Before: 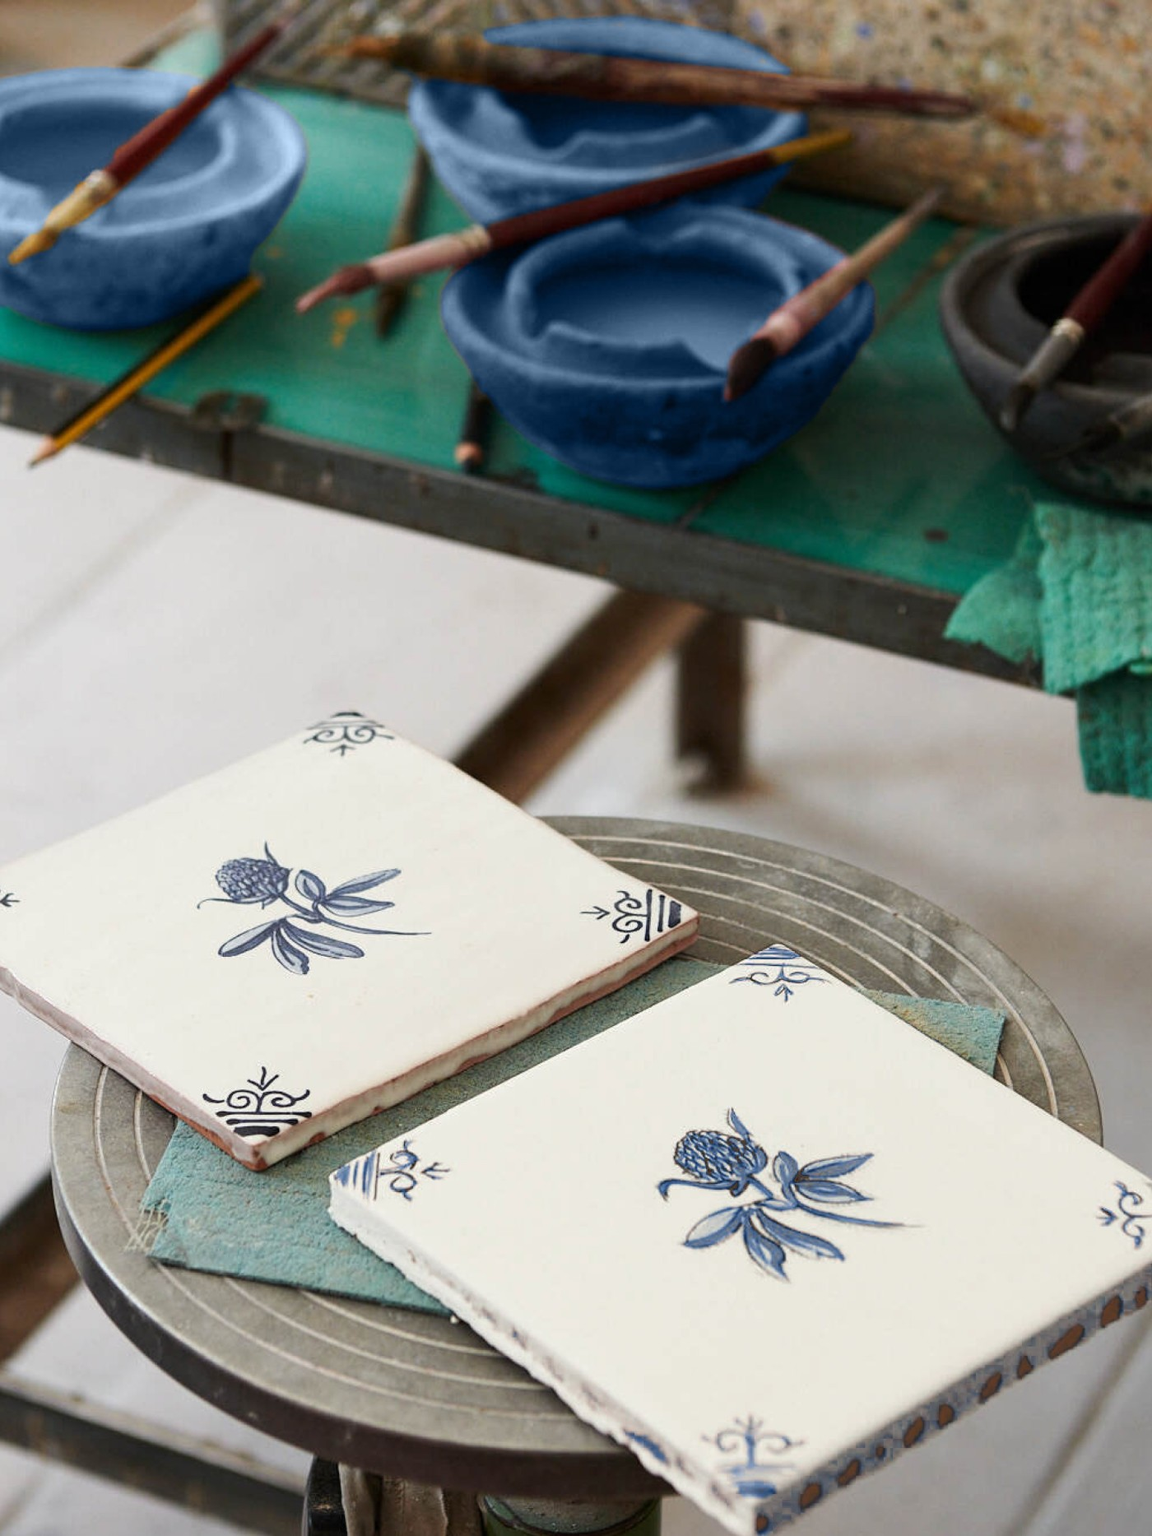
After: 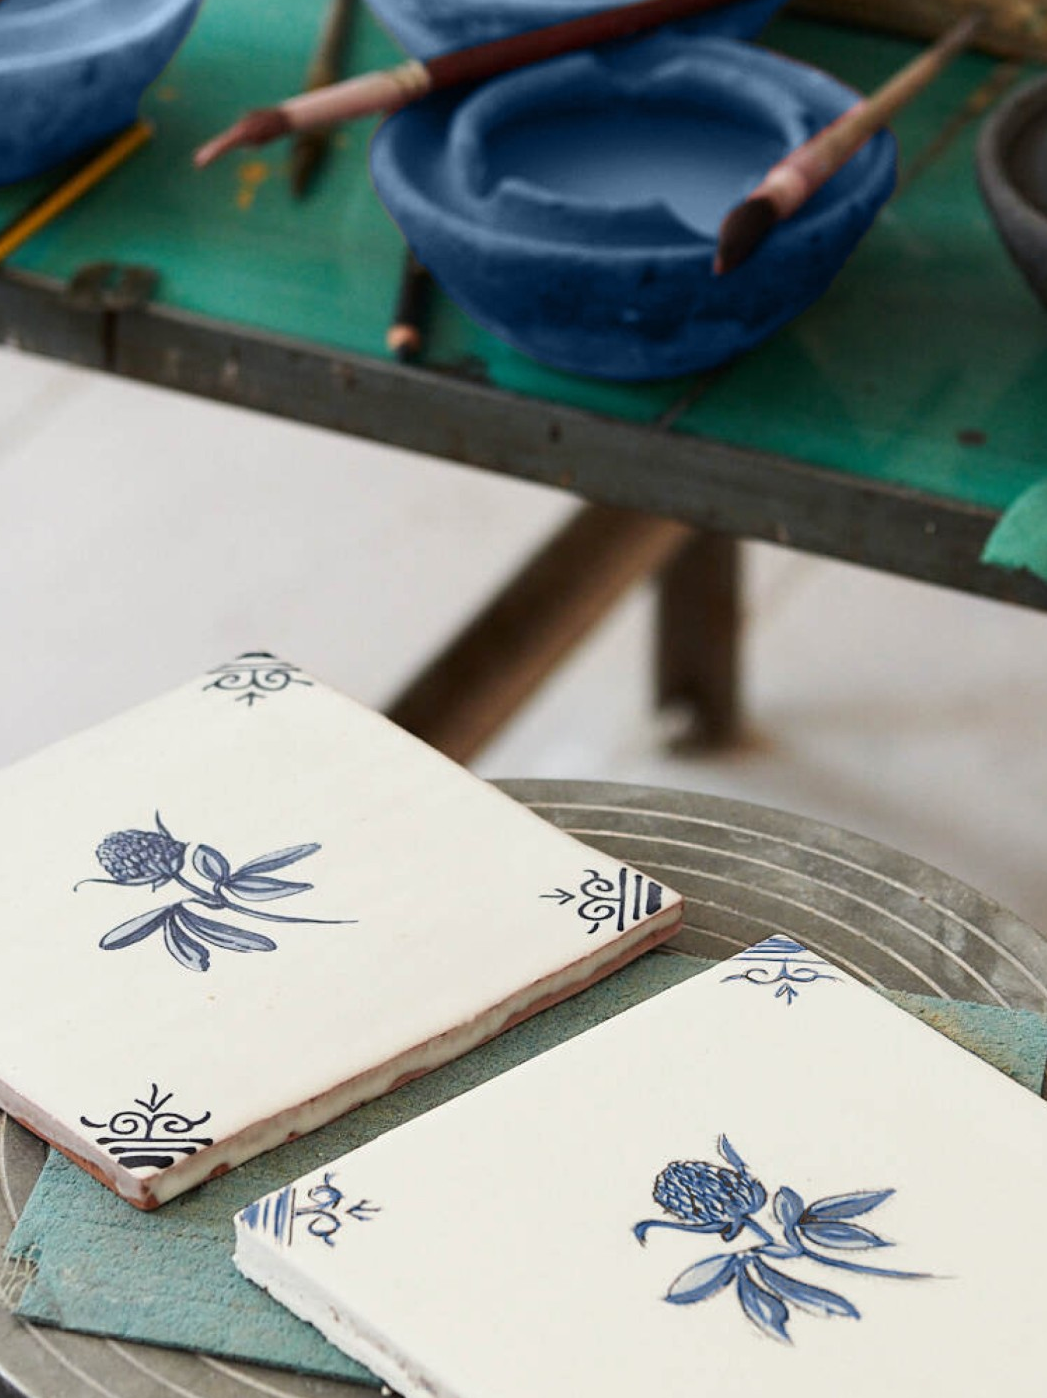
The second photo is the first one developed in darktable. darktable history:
crop and rotate: left 11.9%, top 11.413%, right 13.312%, bottom 13.688%
